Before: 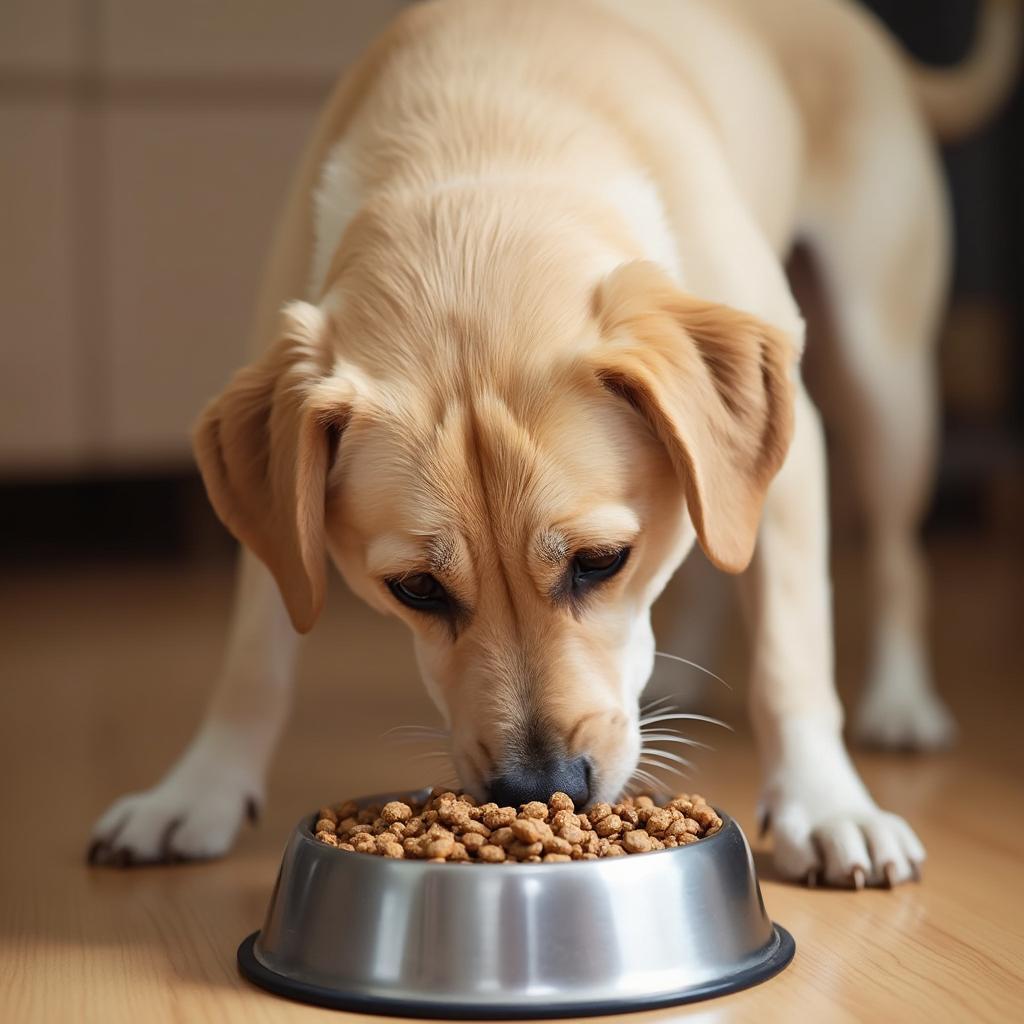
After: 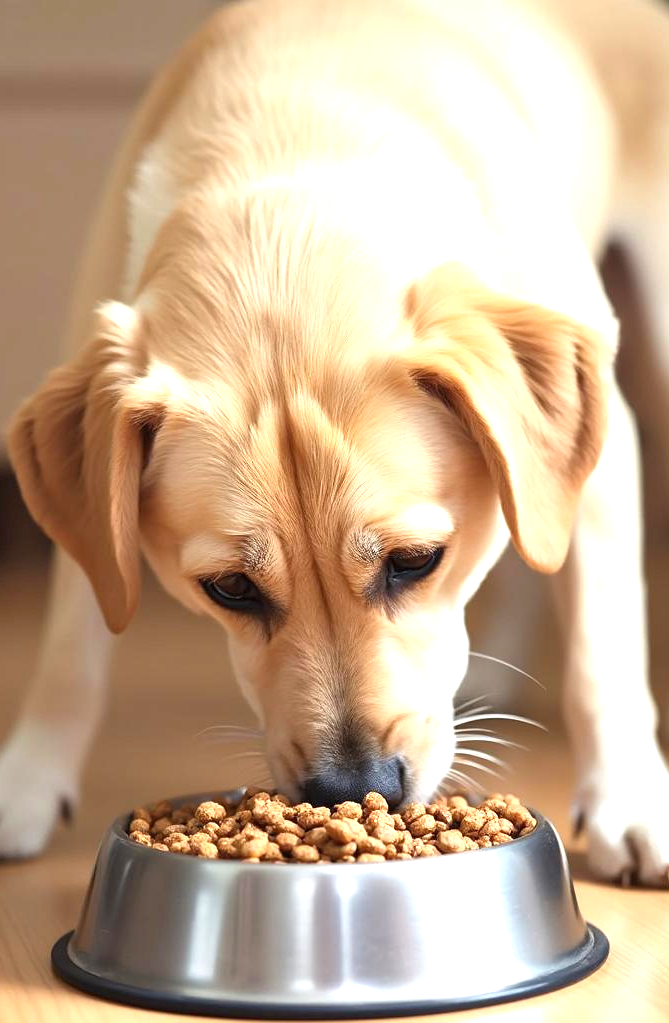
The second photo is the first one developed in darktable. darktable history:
tone equalizer: on, module defaults
crop and rotate: left 18.231%, right 16.359%
exposure: exposure 0.997 EV, compensate exposure bias true, compensate highlight preservation false
